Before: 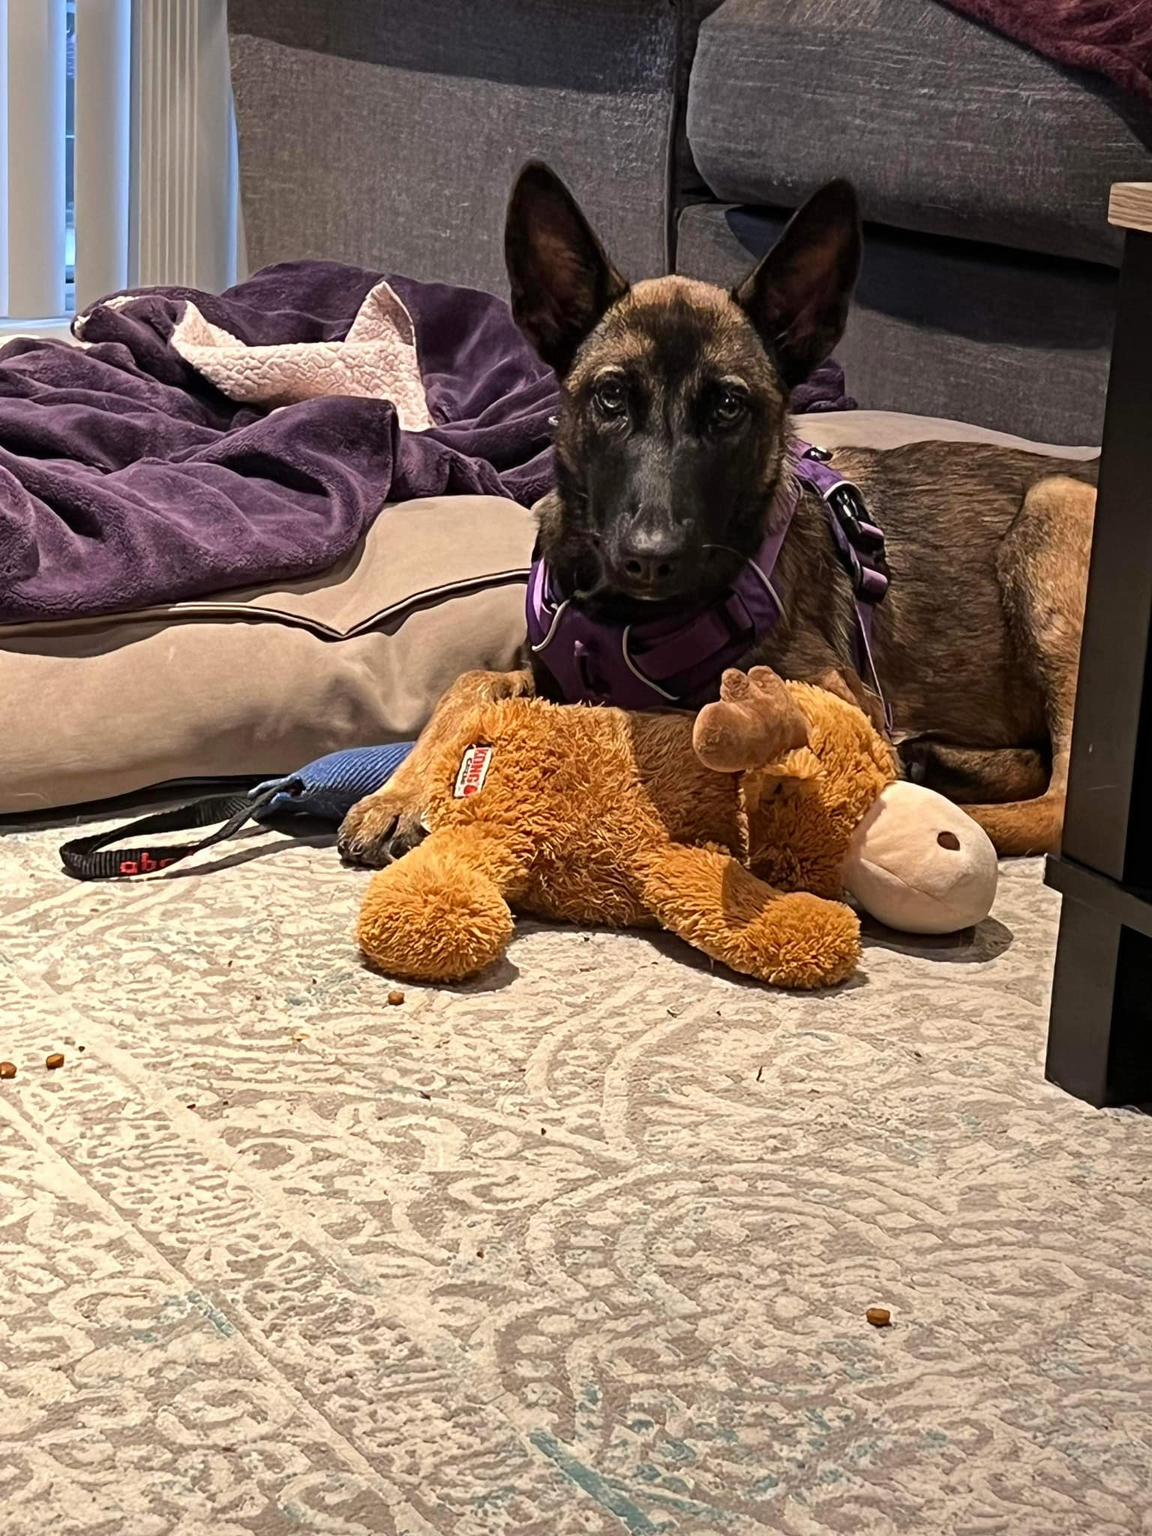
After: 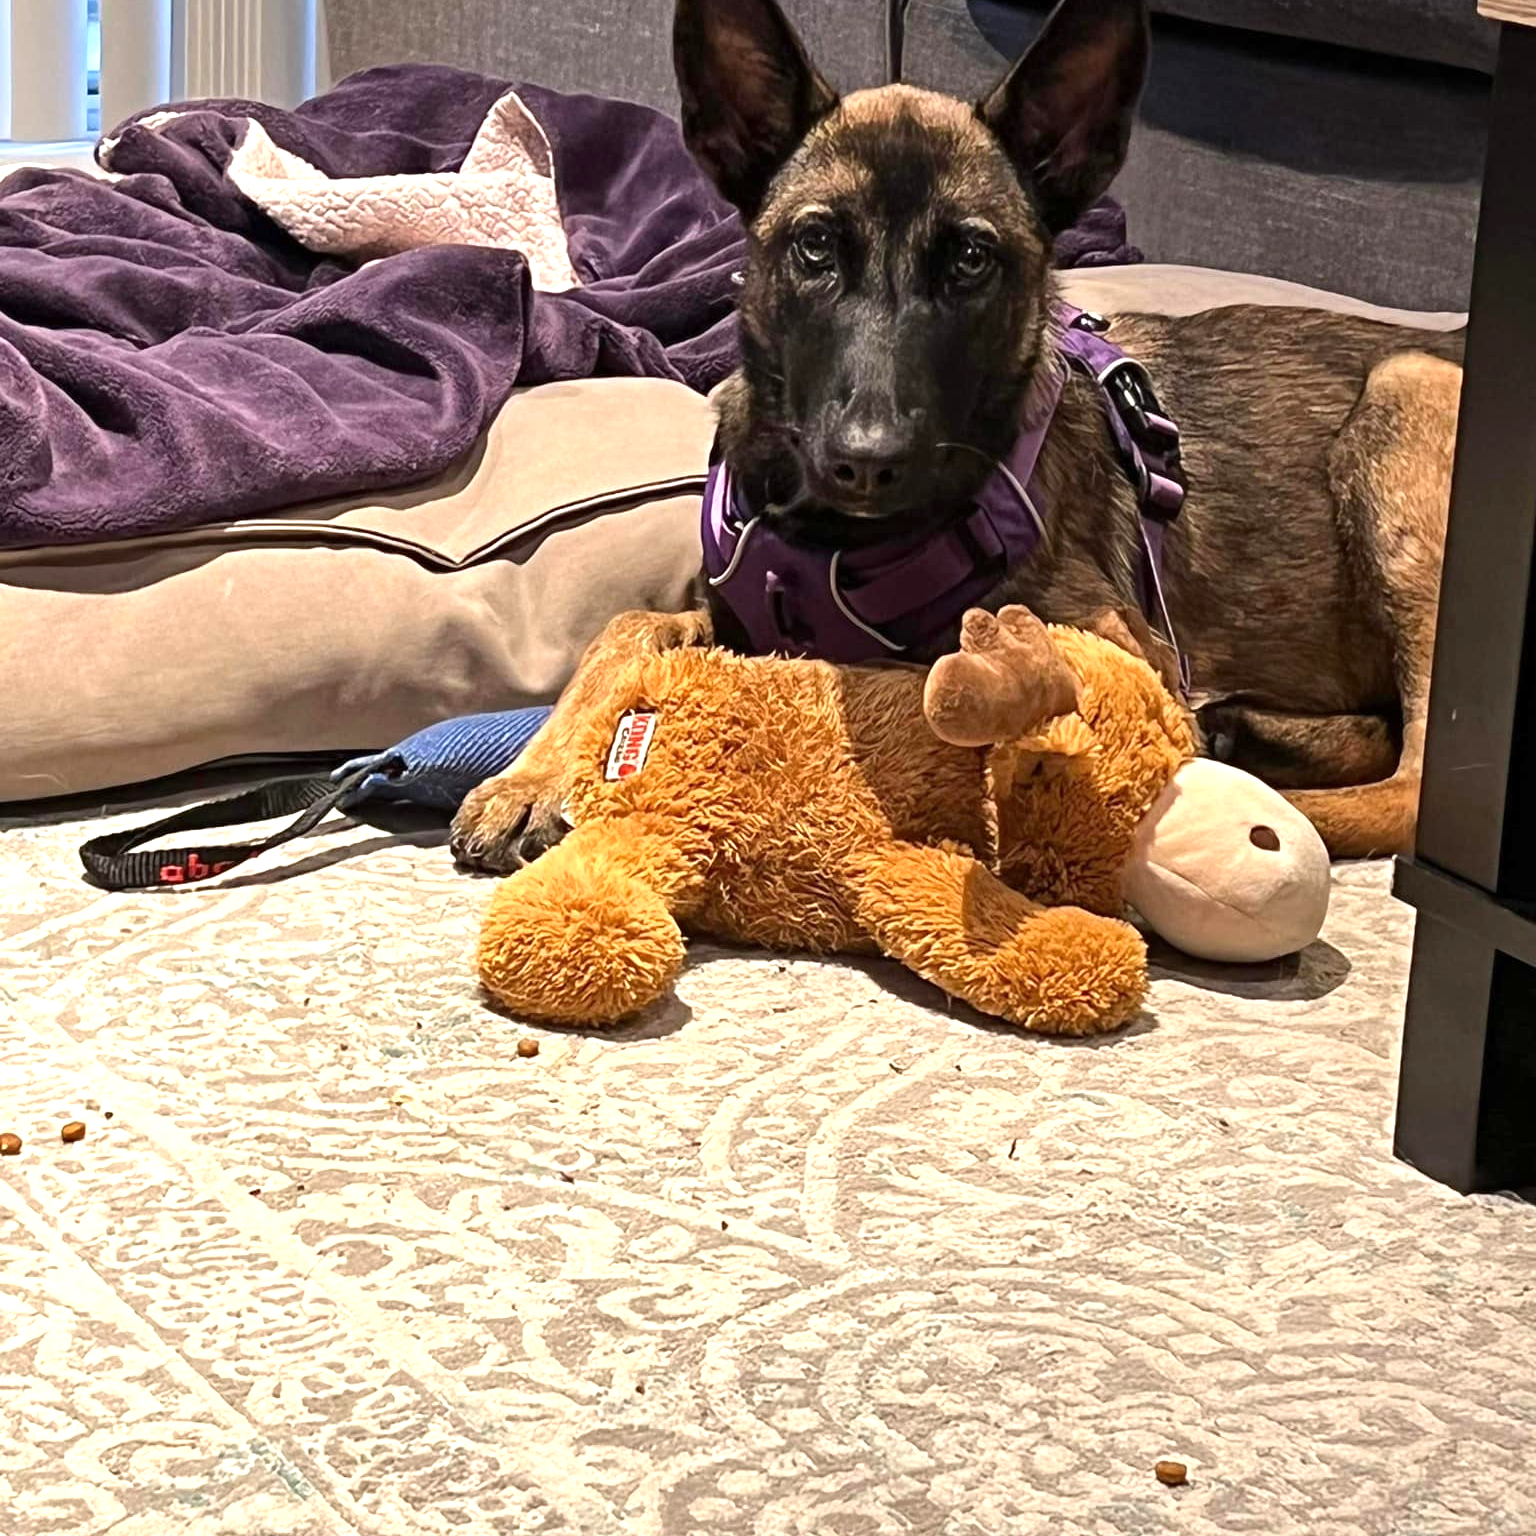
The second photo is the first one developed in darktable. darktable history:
exposure: exposure 0.559 EV, compensate highlight preservation false
crop: top 13.819%, bottom 11.169%
